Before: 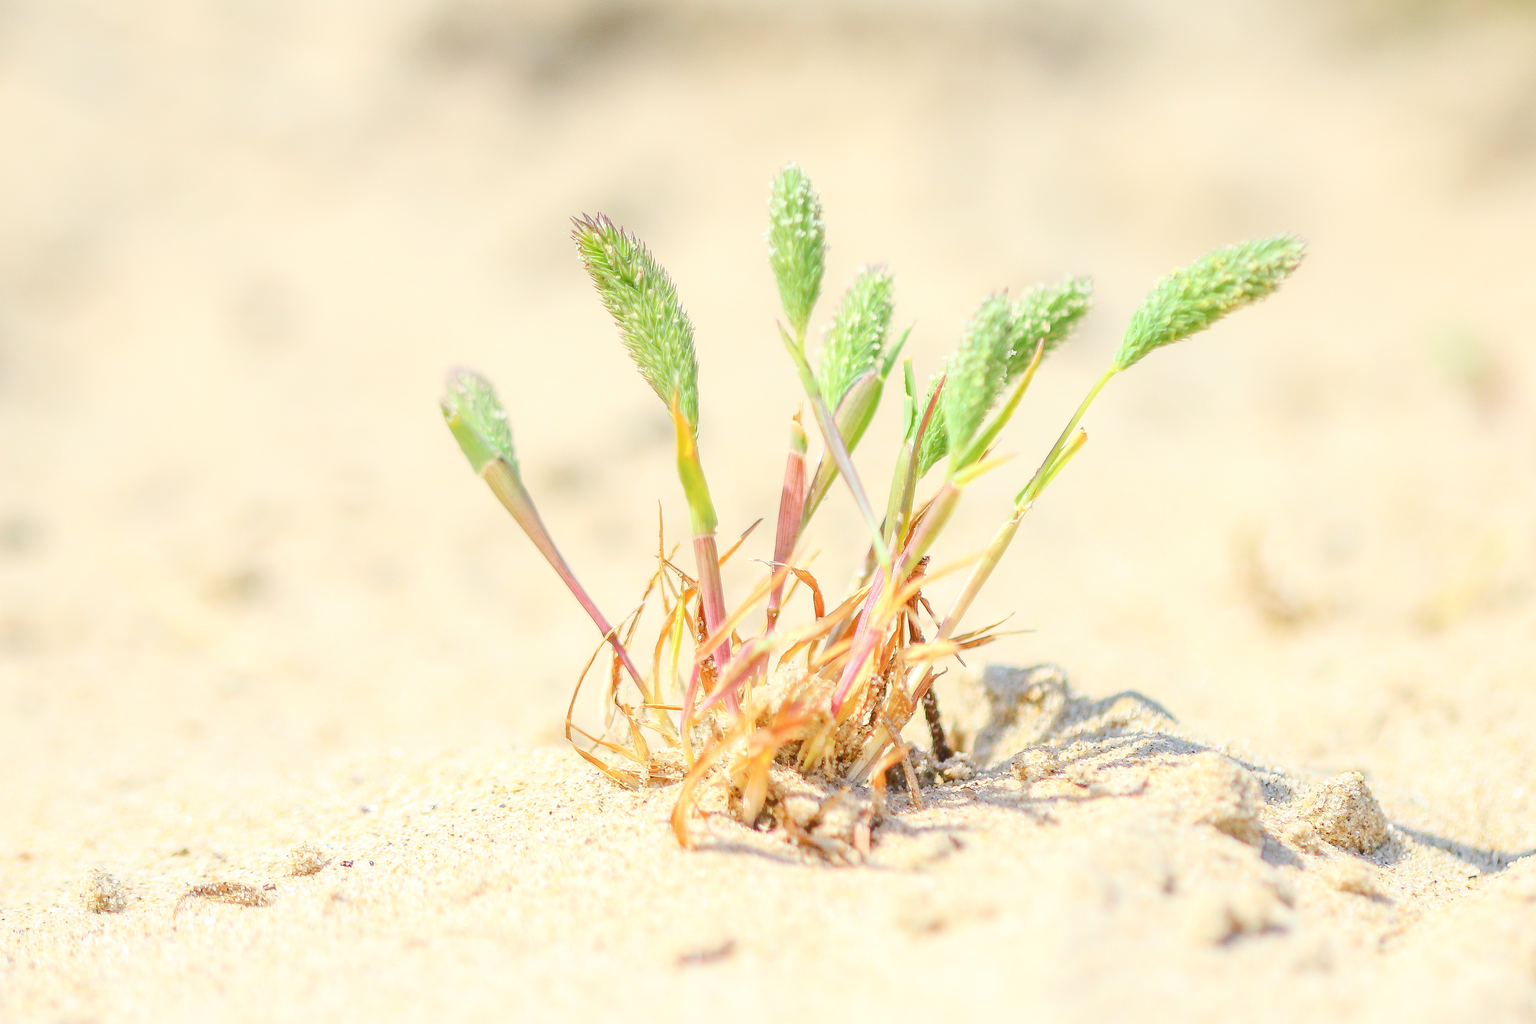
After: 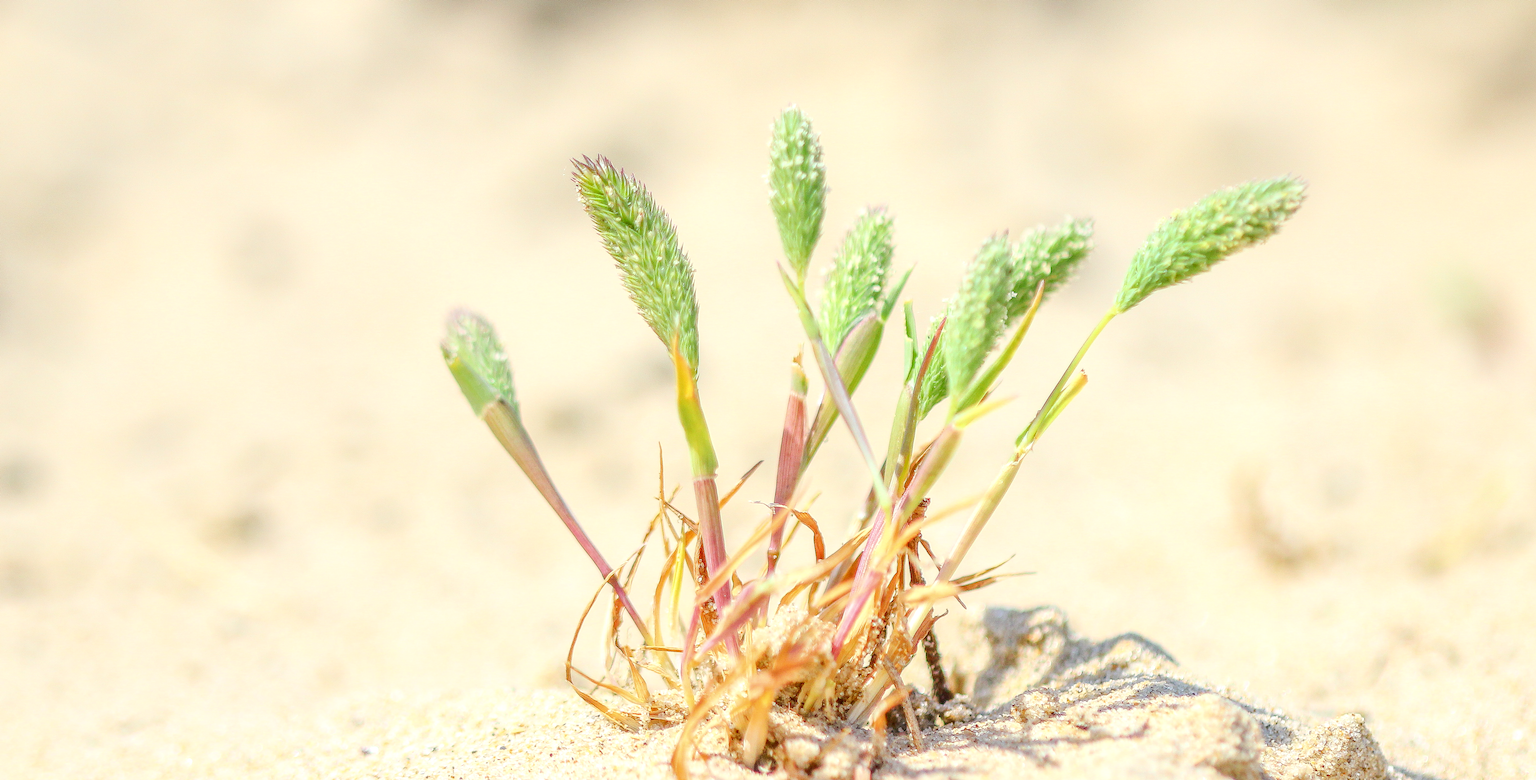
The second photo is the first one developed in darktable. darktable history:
crop: top 5.698%, bottom 18.126%
local contrast: detail 130%
